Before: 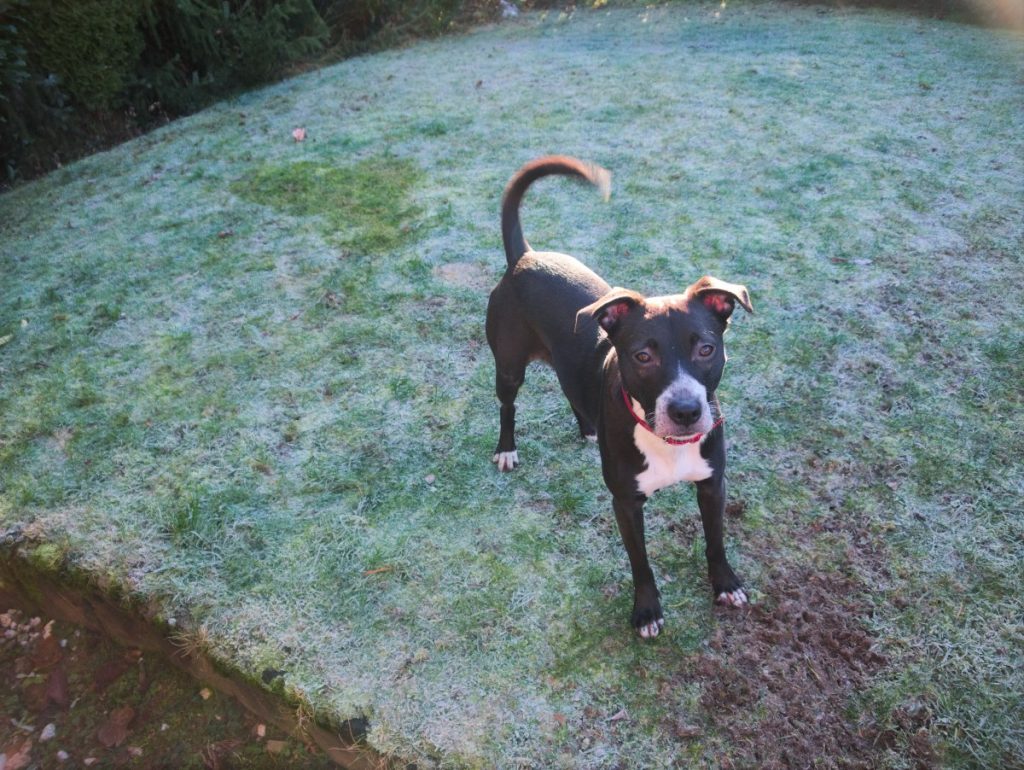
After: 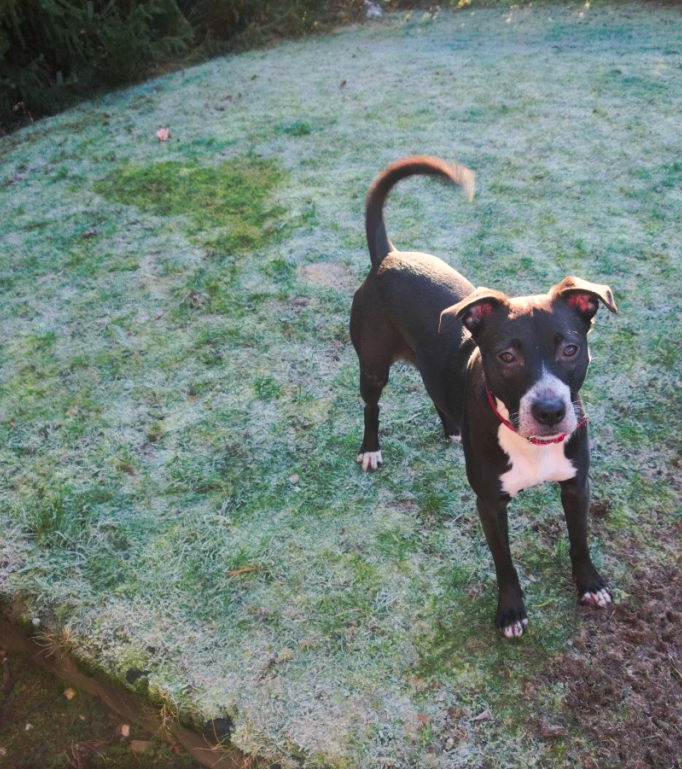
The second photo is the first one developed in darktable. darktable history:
color calibration: x 0.334, y 0.349, temperature 5426 K
tone curve: curves: ch0 [(0, 0) (0.003, 0.003) (0.011, 0.01) (0.025, 0.023) (0.044, 0.042) (0.069, 0.065) (0.1, 0.094) (0.136, 0.128) (0.177, 0.167) (0.224, 0.211) (0.277, 0.261) (0.335, 0.315) (0.399, 0.375) (0.468, 0.441) (0.543, 0.543) (0.623, 0.623) (0.709, 0.709) (0.801, 0.801) (0.898, 0.898) (1, 1)], preserve colors none
crop and rotate: left 13.342%, right 19.991%
